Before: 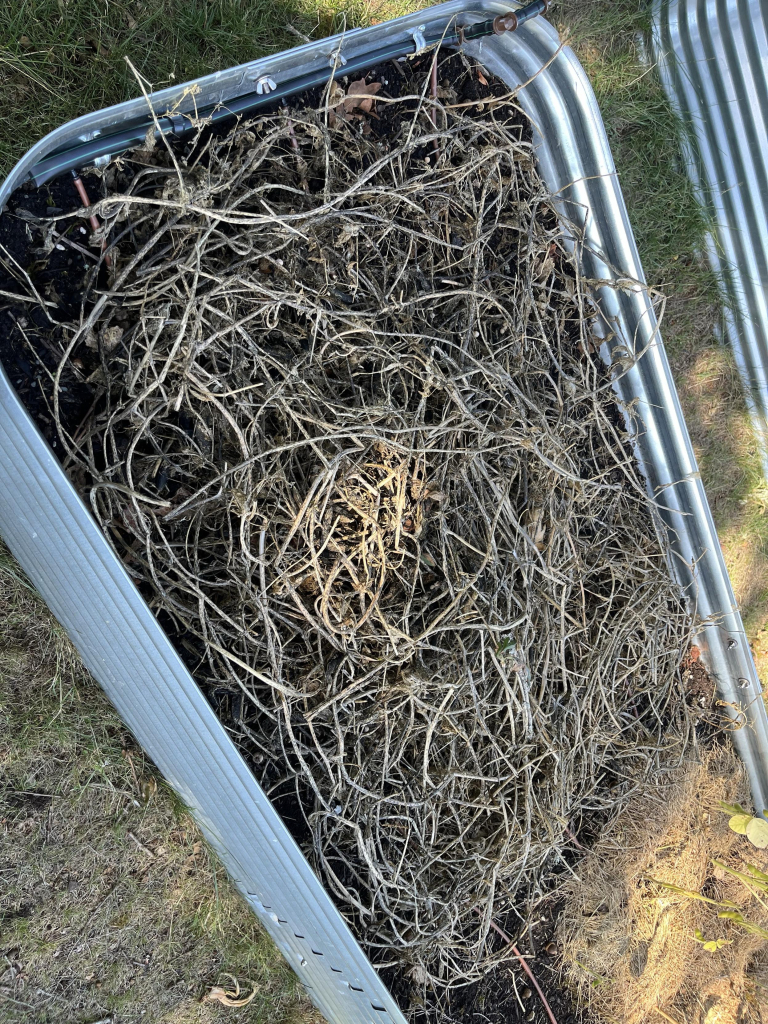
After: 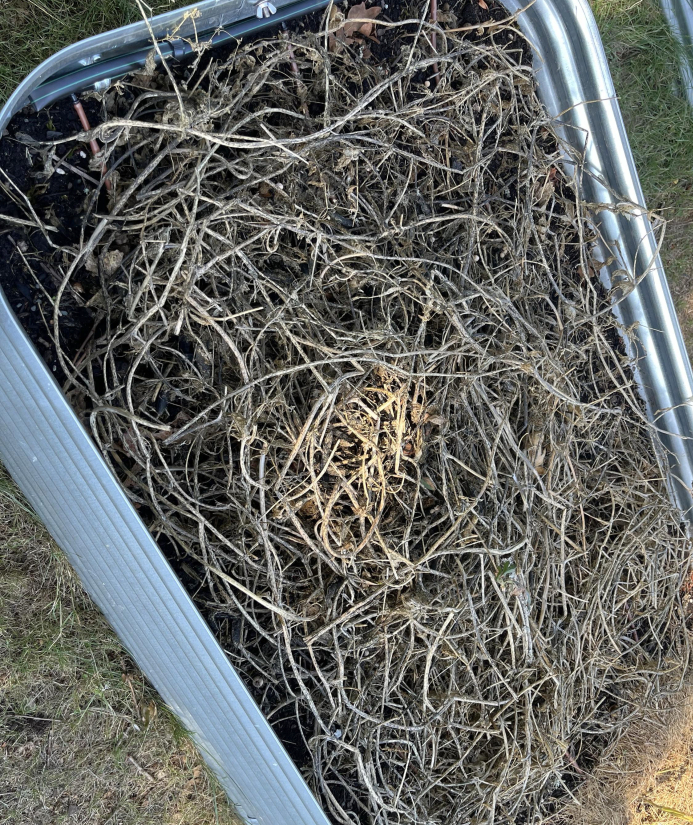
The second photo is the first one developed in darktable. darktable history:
rgb curve: curves: ch0 [(0, 0) (0.053, 0.068) (0.122, 0.128) (1, 1)]
crop: top 7.49%, right 9.717%, bottom 11.943%
